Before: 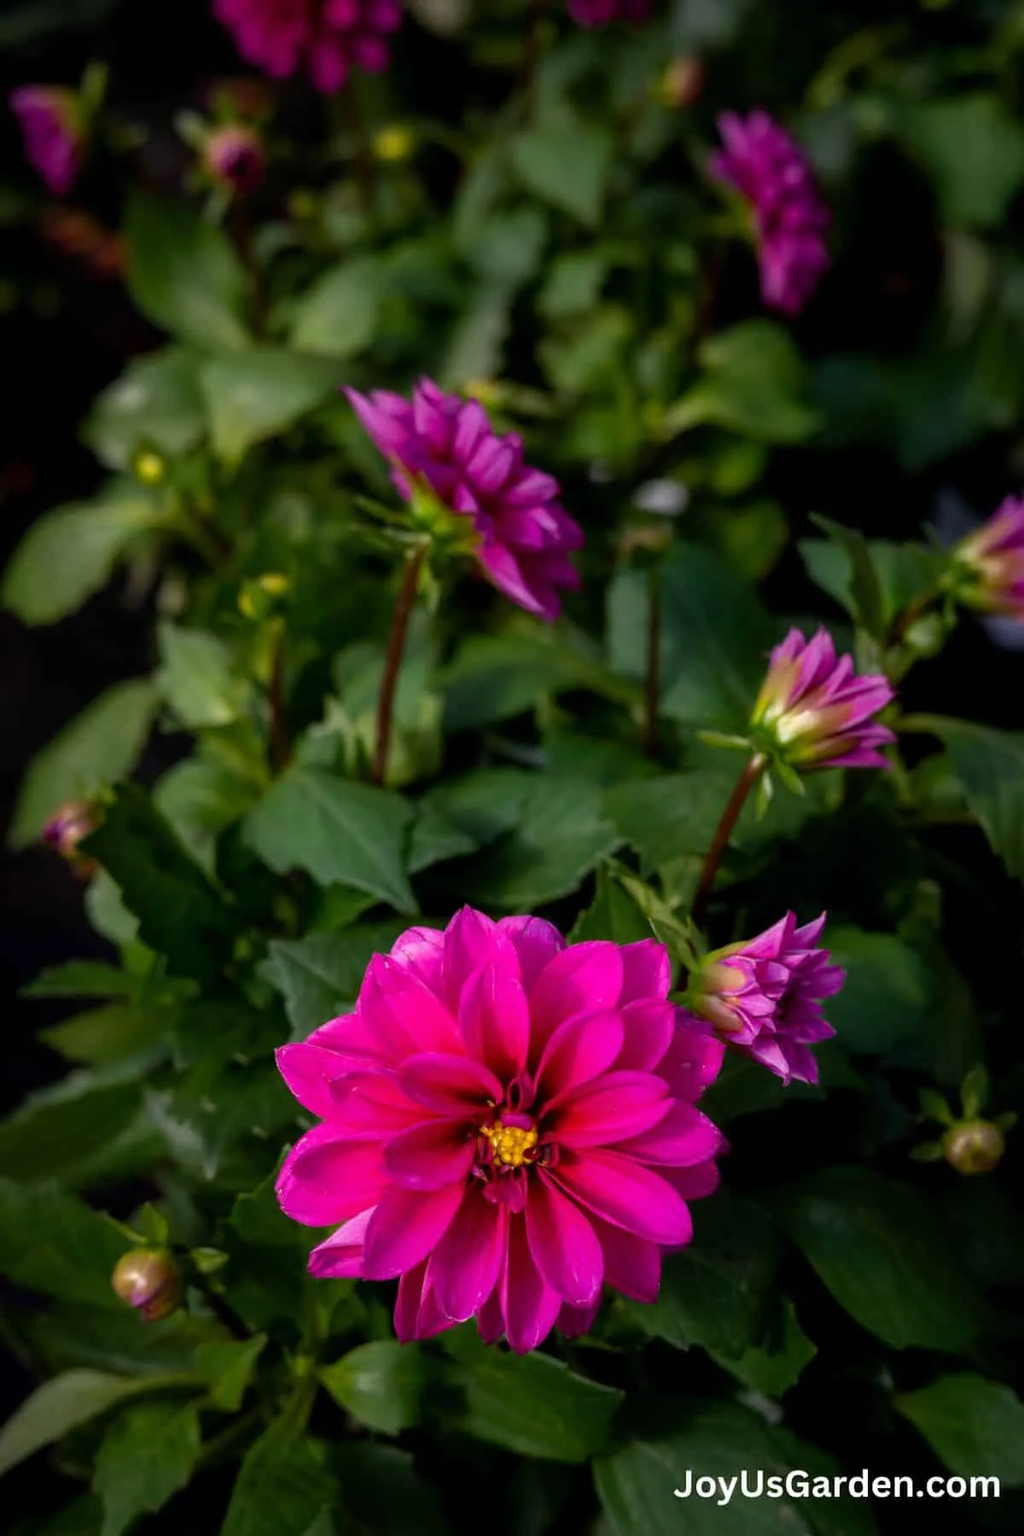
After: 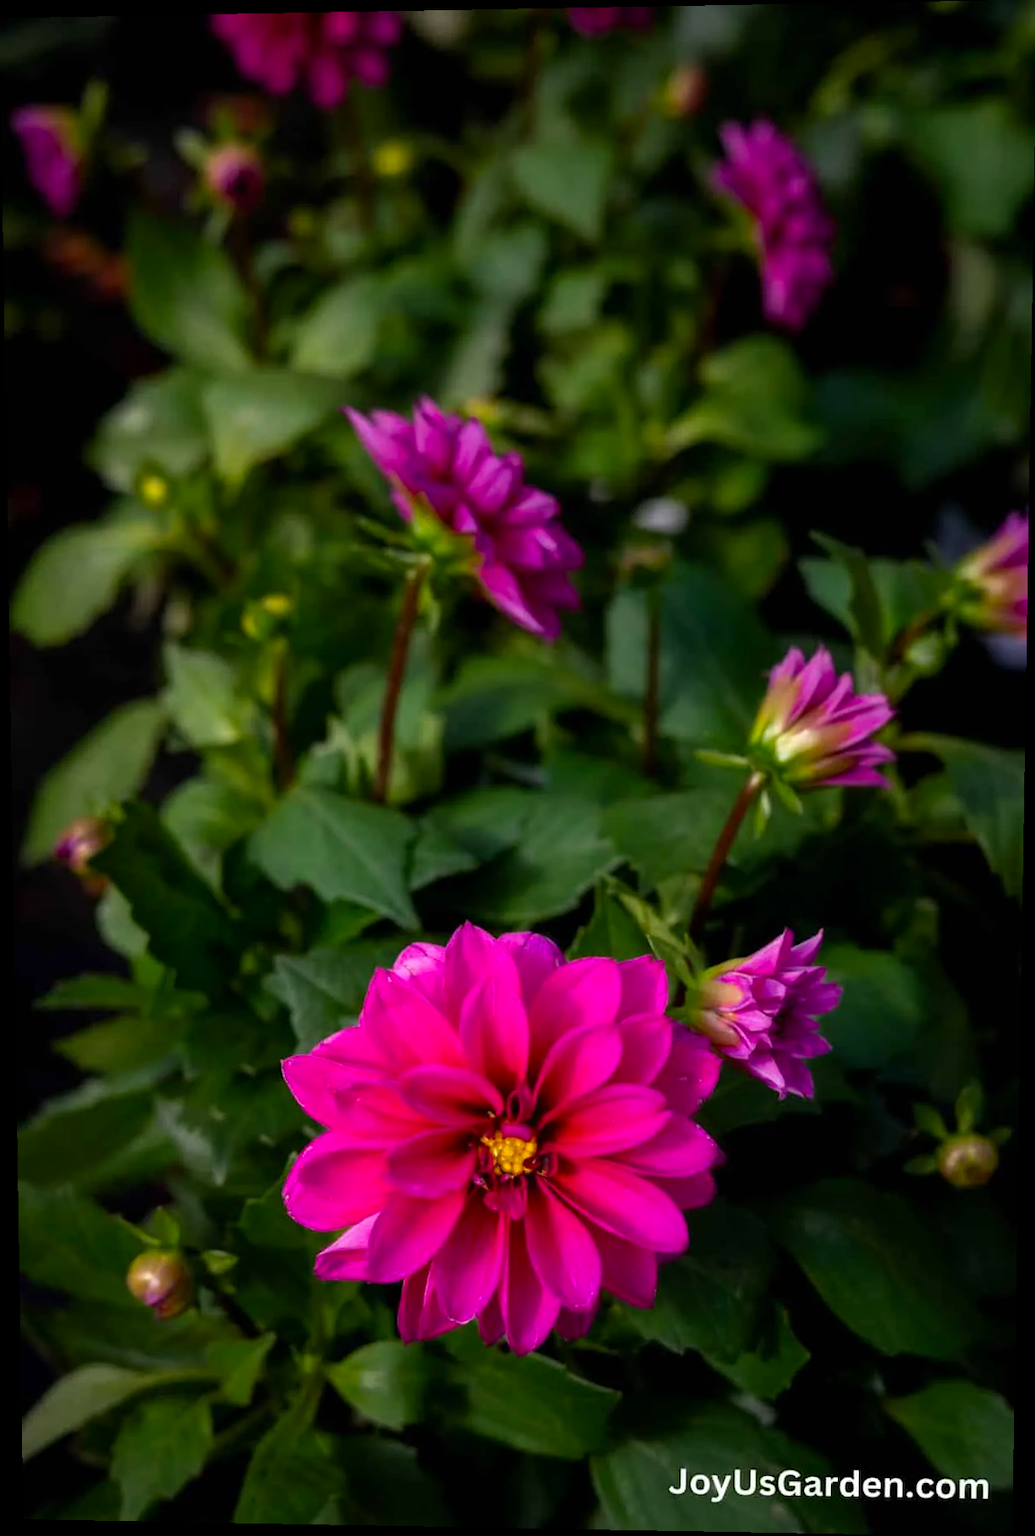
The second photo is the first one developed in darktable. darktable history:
rotate and perspective: lens shift (vertical) 0.048, lens shift (horizontal) -0.024, automatic cropping off
contrast brightness saturation: saturation 0.13
